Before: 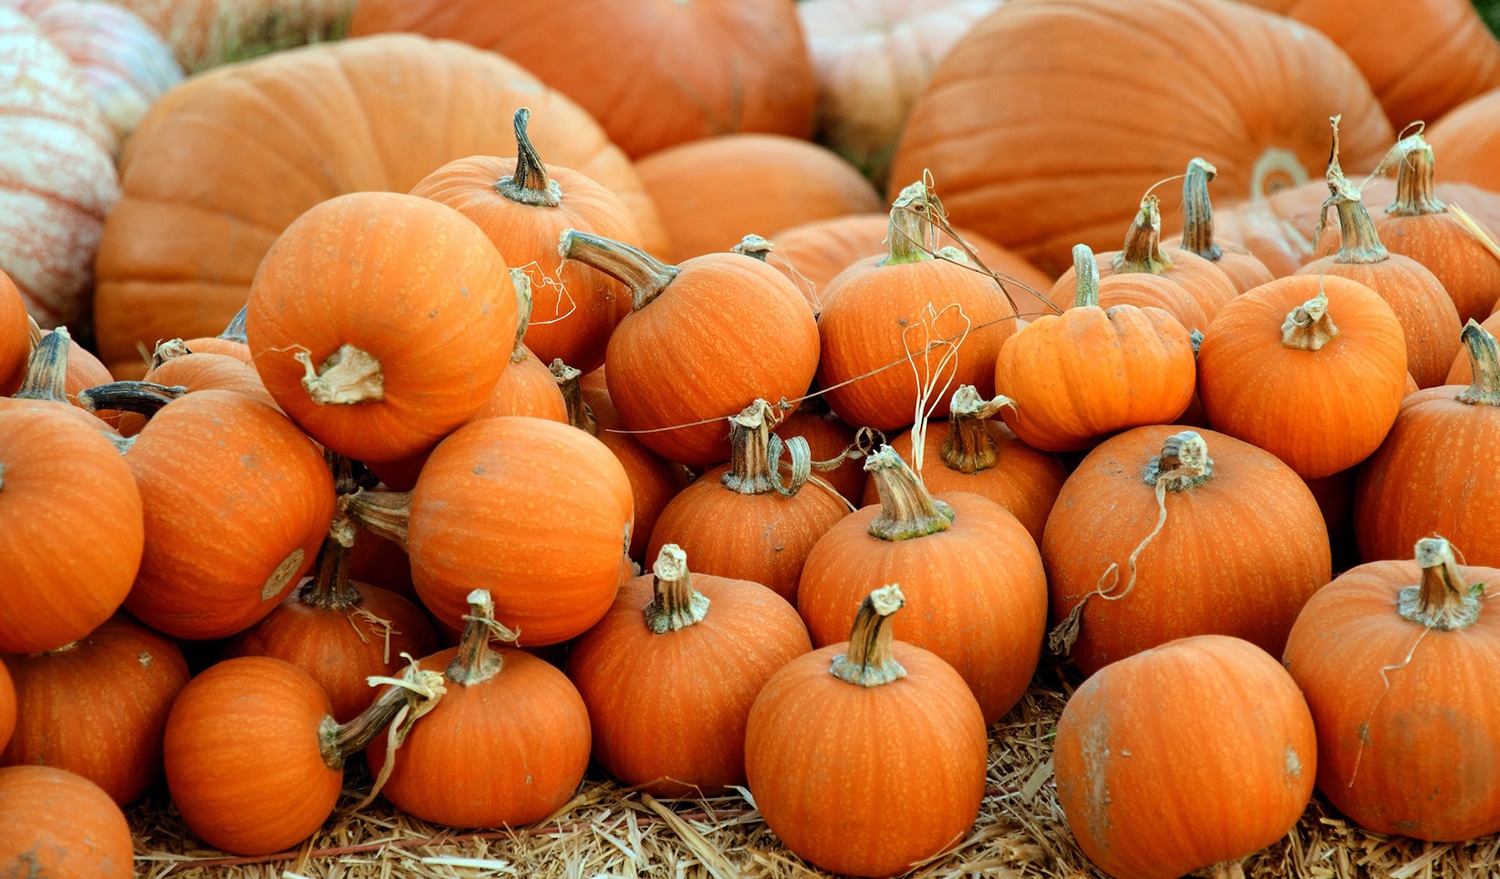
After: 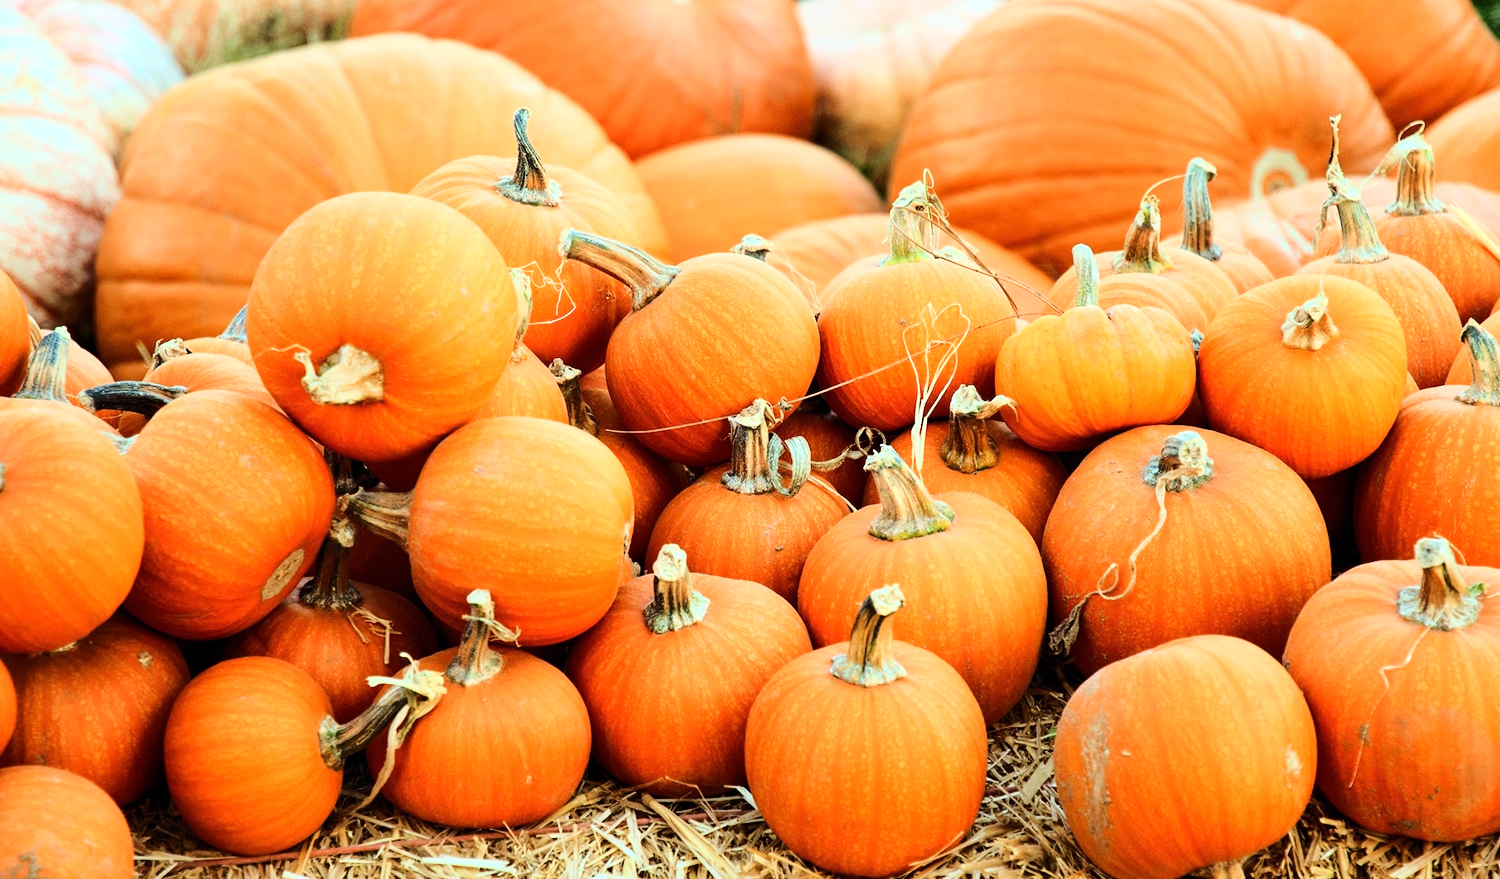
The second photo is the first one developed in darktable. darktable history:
white balance: red 1.009, blue 0.985
base curve: curves: ch0 [(0, 0) (0.032, 0.037) (0.105, 0.228) (0.435, 0.76) (0.856, 0.983) (1, 1)]
